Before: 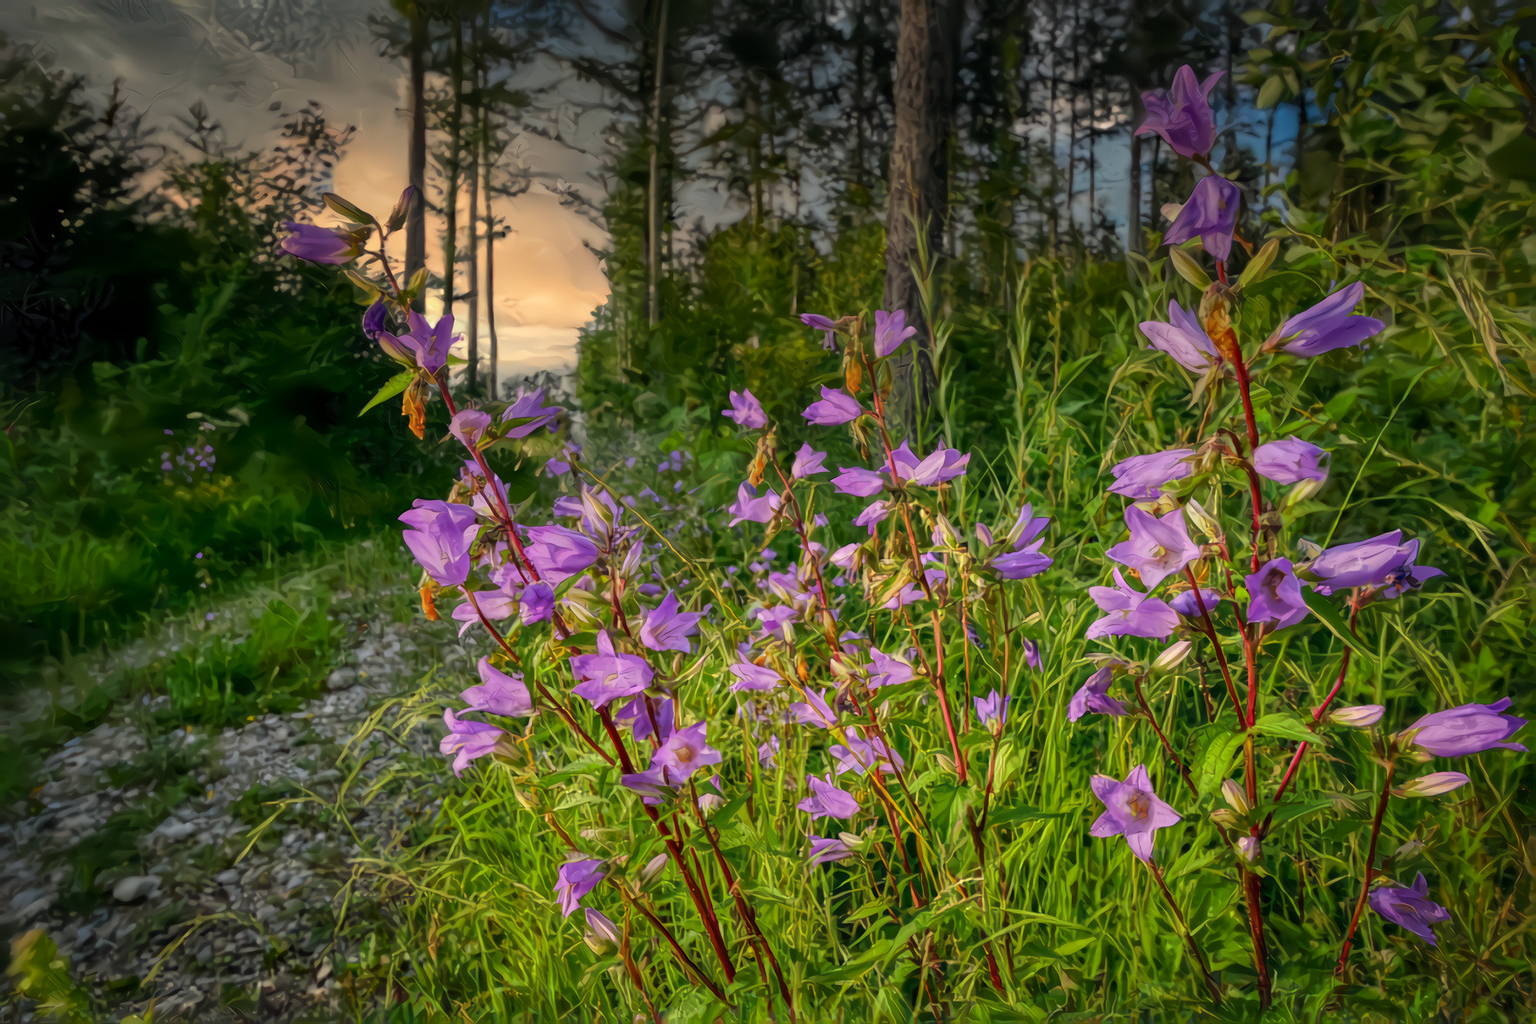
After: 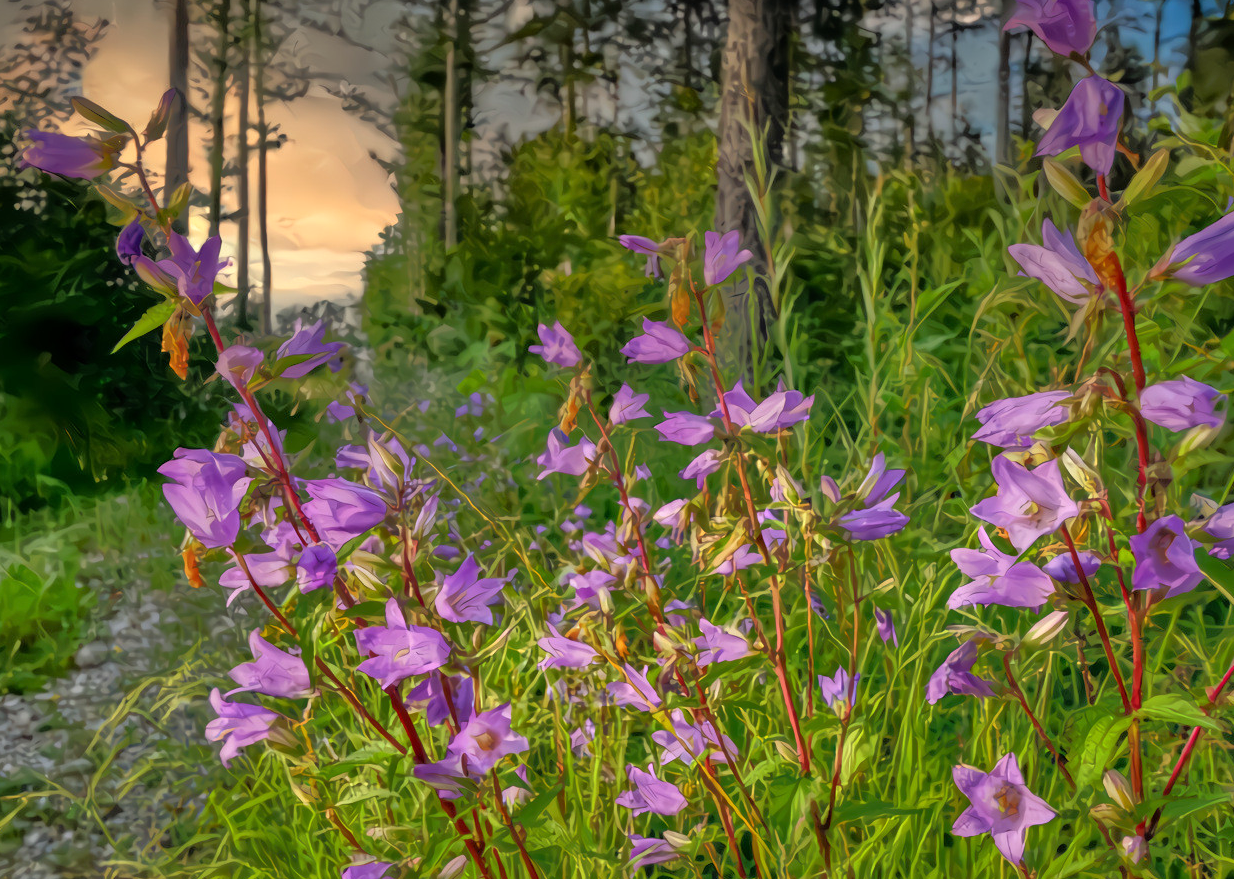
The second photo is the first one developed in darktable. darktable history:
tone equalizer: -8 EV -0.528 EV, -7 EV -0.319 EV, -6 EV -0.083 EV, -5 EV 0.413 EV, -4 EV 0.985 EV, -3 EV 0.791 EV, -2 EV -0.01 EV, -1 EV 0.14 EV, +0 EV -0.012 EV, smoothing 1
crop and rotate: left 17.046%, top 10.659%, right 12.989%, bottom 14.553%
